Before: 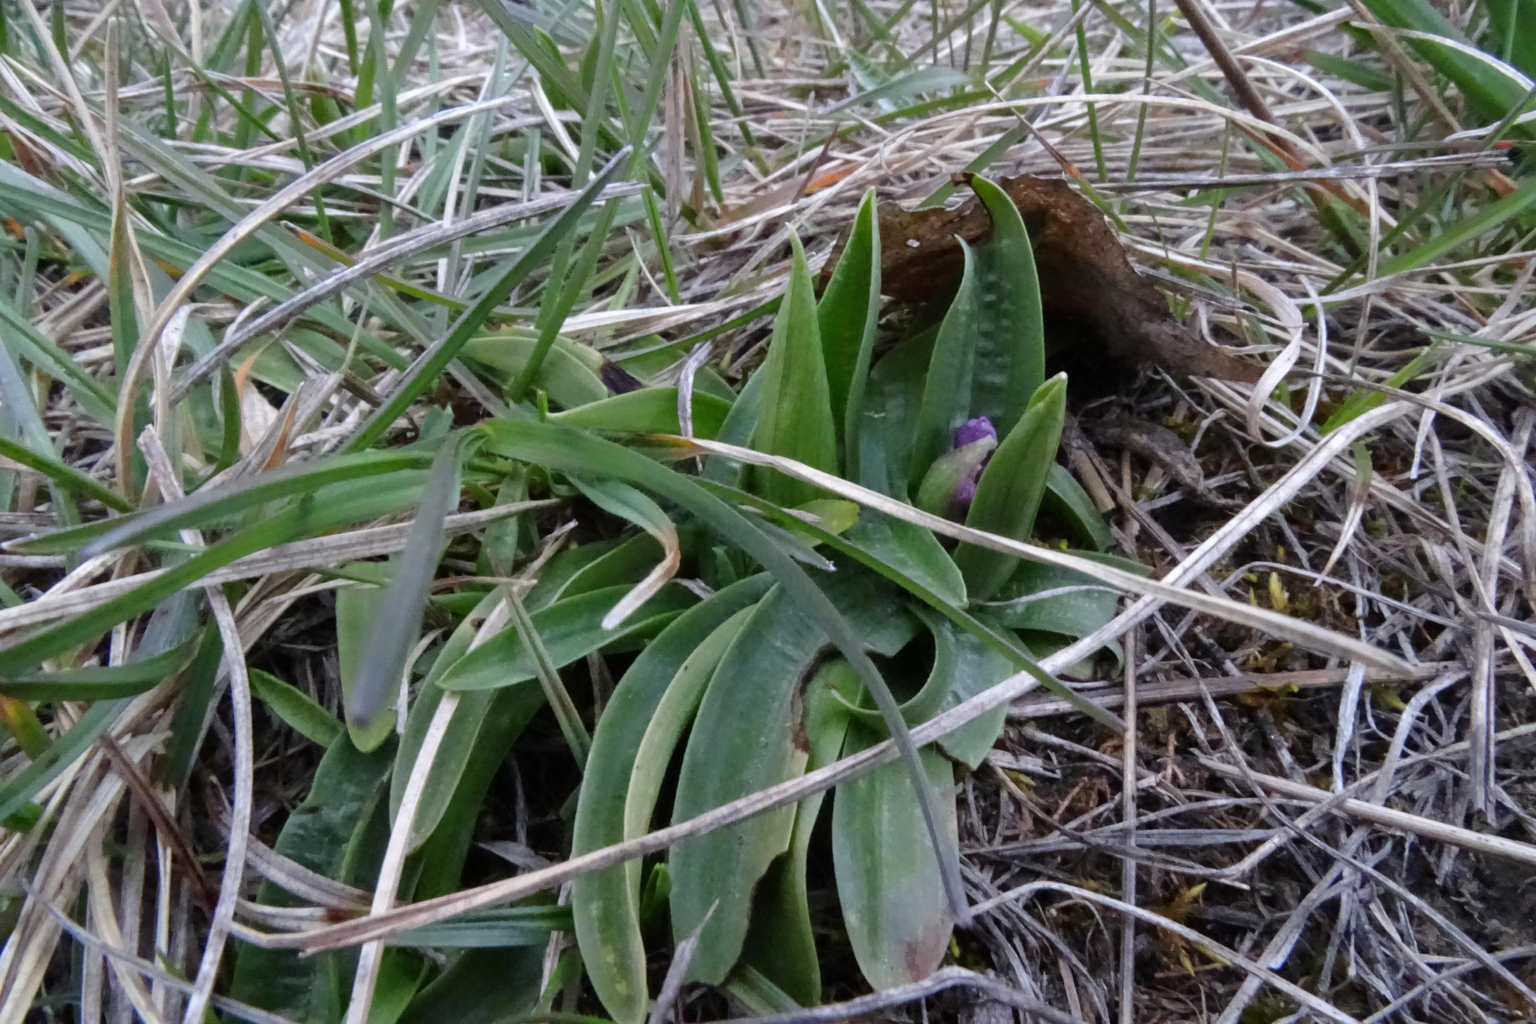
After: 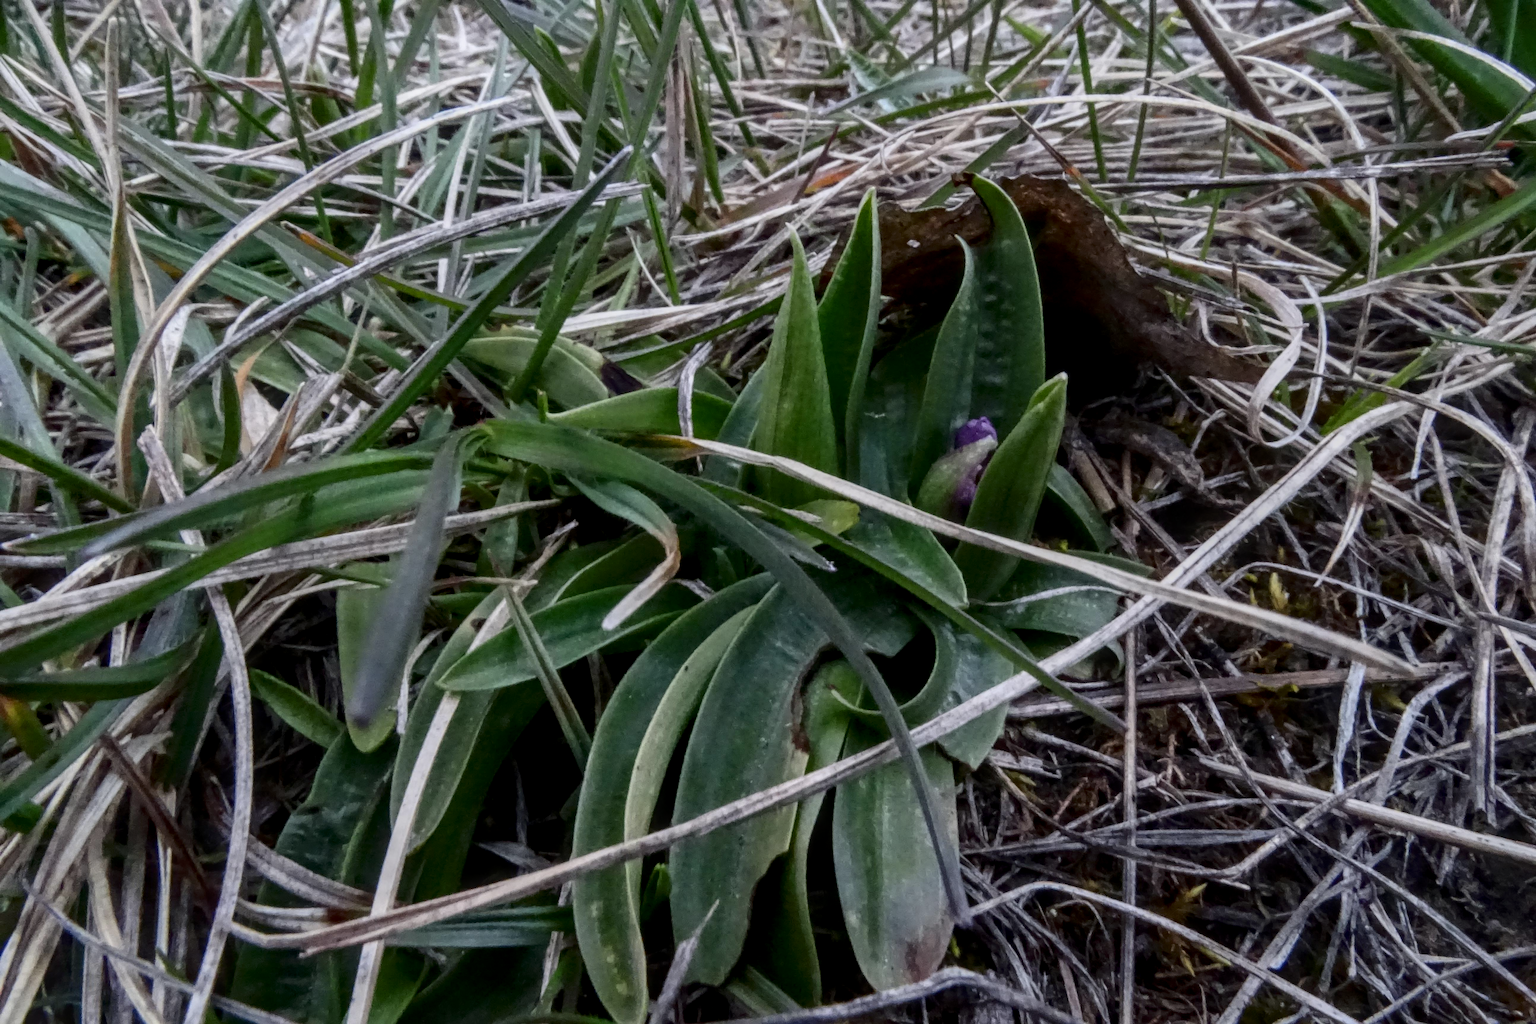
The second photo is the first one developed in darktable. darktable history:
exposure: exposure -0.588 EV, compensate exposure bias true, compensate highlight preservation false
local contrast: highlights 4%, shadows 7%, detail 134%
contrast brightness saturation: contrast 0.274
